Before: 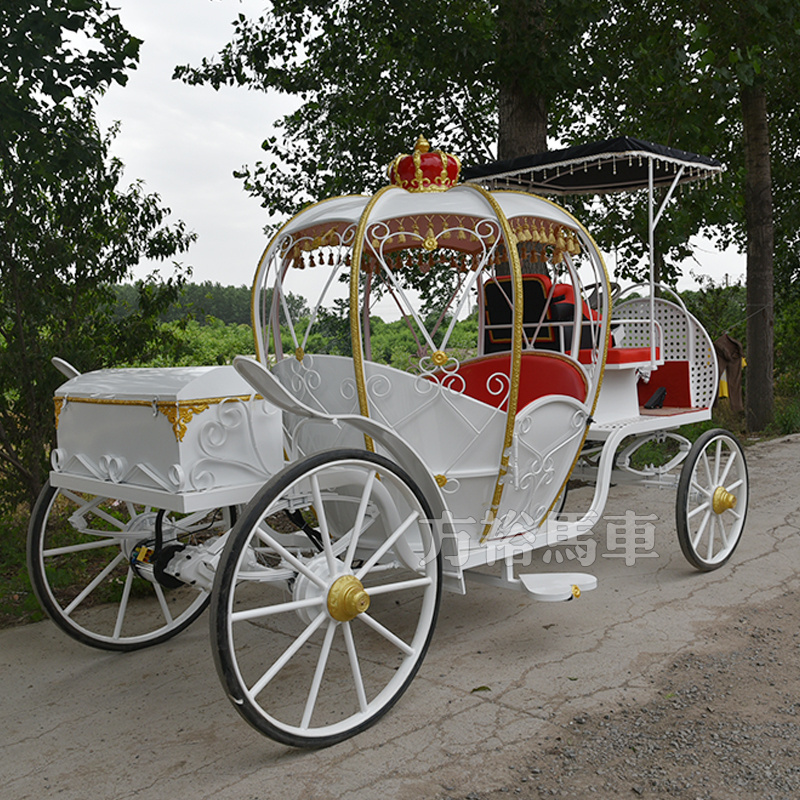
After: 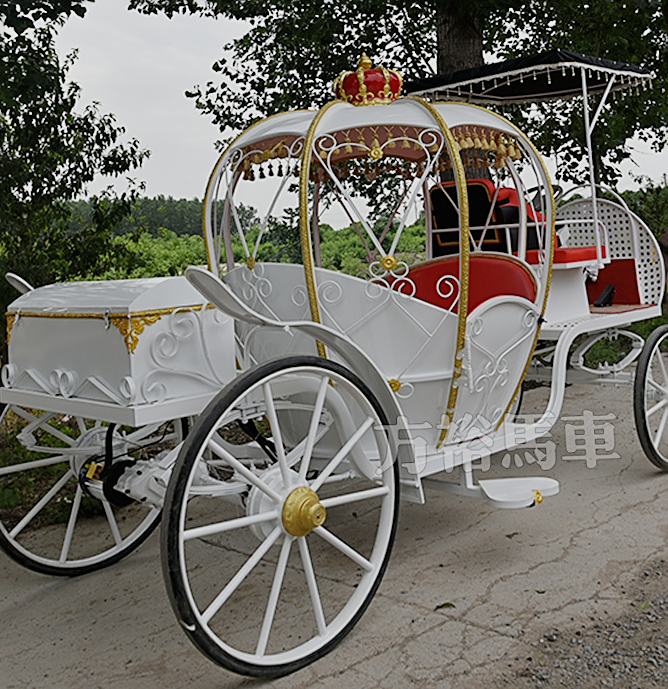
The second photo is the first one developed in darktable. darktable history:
crop: left 3.305%, top 6.436%, right 6.389%, bottom 3.258%
filmic rgb: white relative exposure 3.8 EV, hardness 4.35
rotate and perspective: rotation -1.68°, lens shift (vertical) -0.146, crop left 0.049, crop right 0.912, crop top 0.032, crop bottom 0.96
sharpen: on, module defaults
exposure: compensate highlight preservation false
